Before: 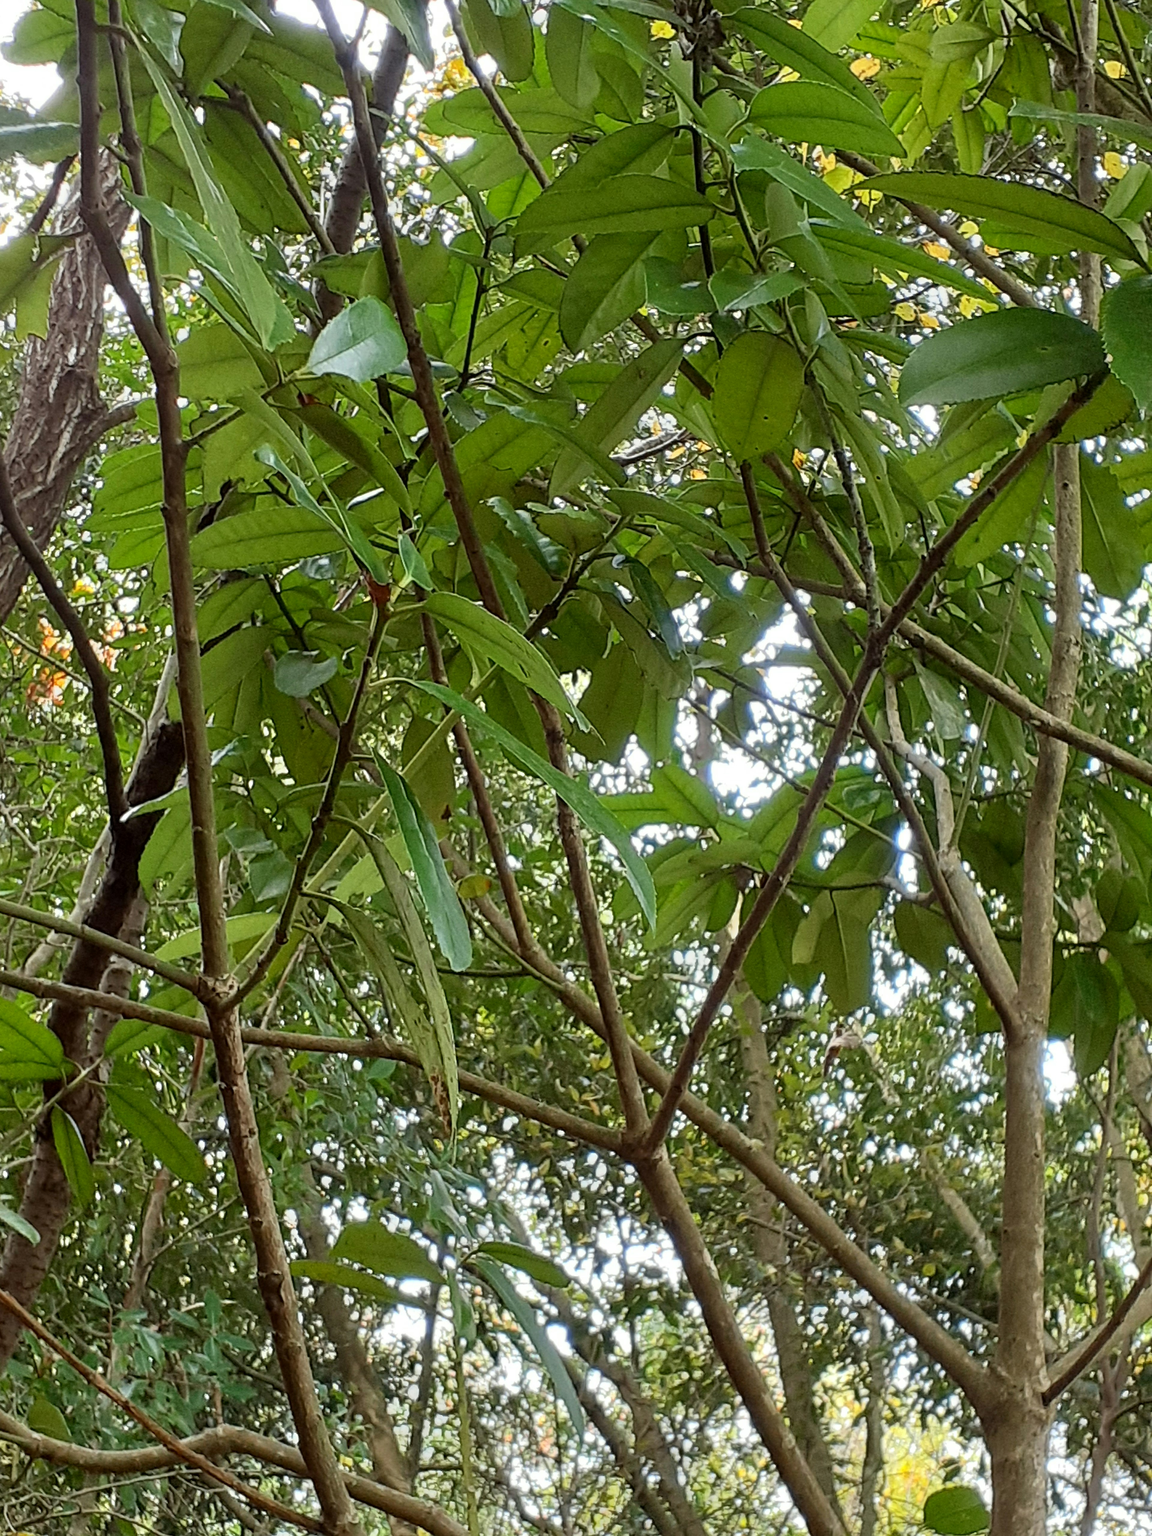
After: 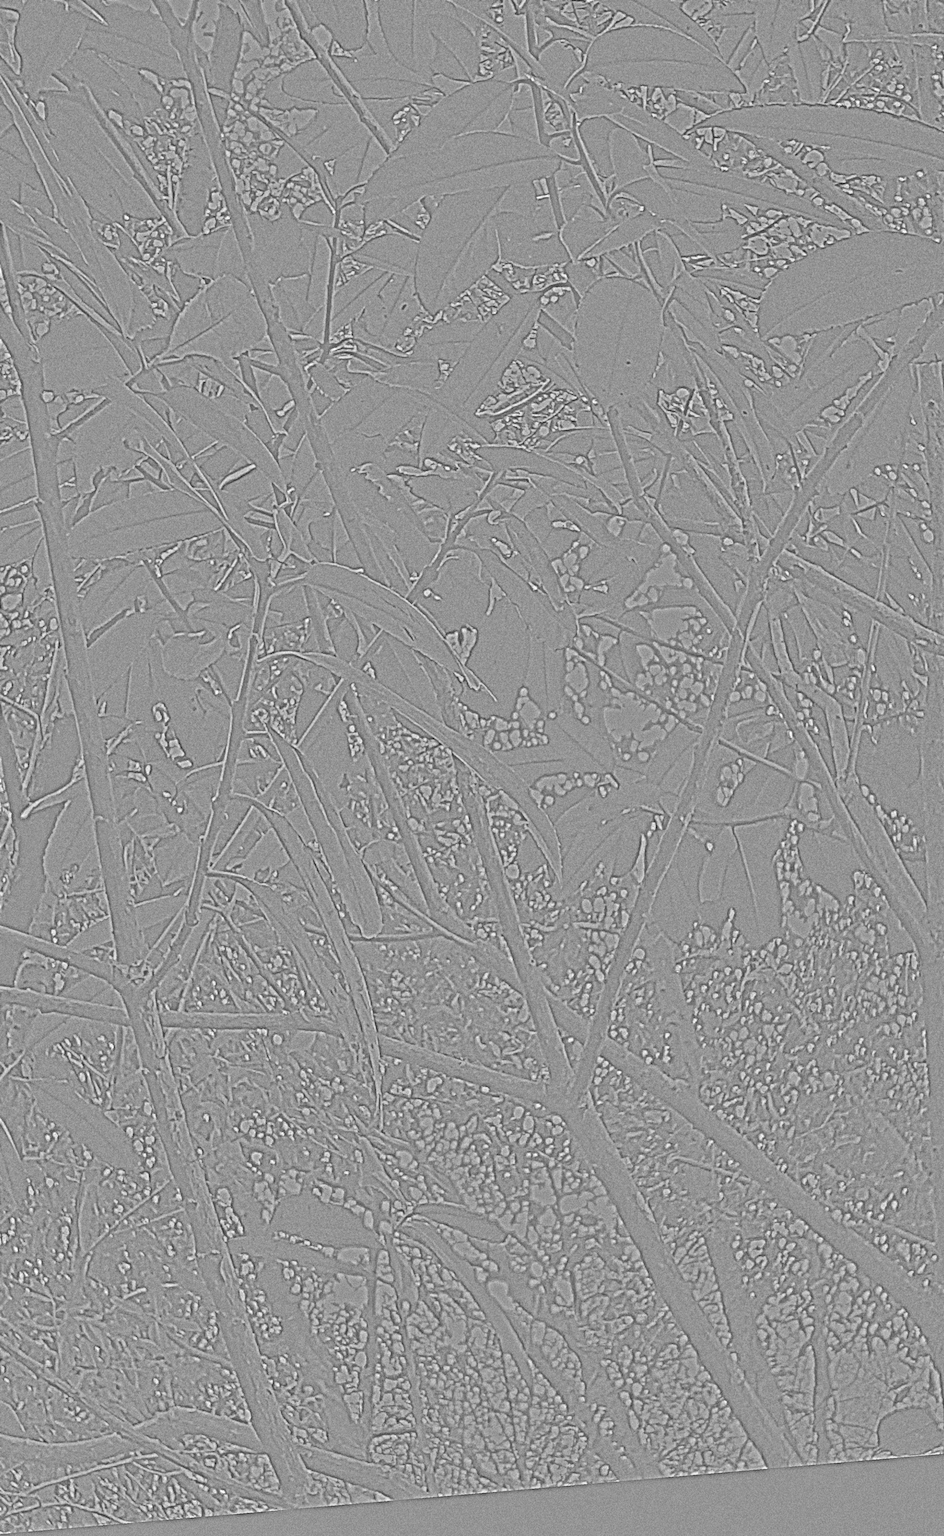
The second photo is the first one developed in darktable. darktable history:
shadows and highlights: shadows 0, highlights 40
rotate and perspective: rotation -4.86°, automatic cropping off
crop and rotate: left 13.15%, top 5.251%, right 12.609%
grain: strength 35%, mid-tones bias 0%
local contrast: highlights 0%, shadows 0%, detail 182%
contrast brightness saturation: contrast 0.07, brightness 0.18, saturation 0.4
haze removal: compatibility mode true, adaptive false
highpass: sharpness 25.84%, contrast boost 14.94%
